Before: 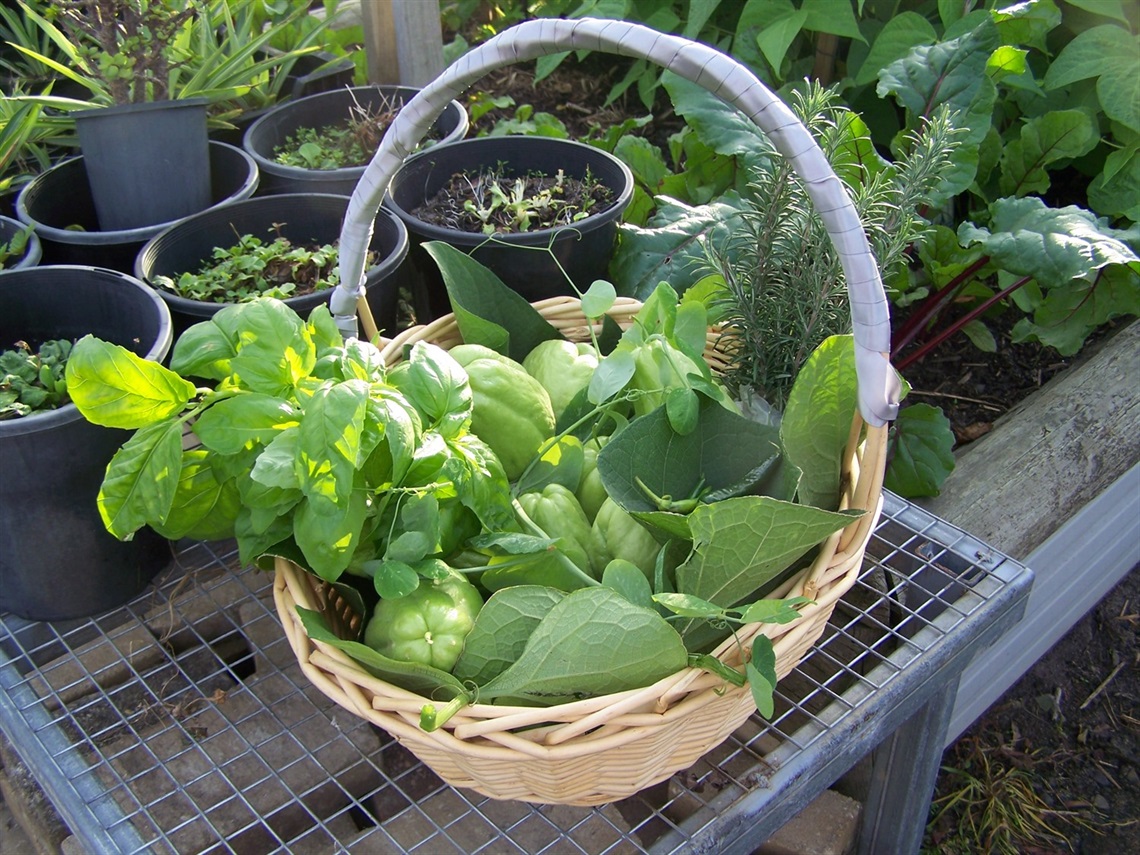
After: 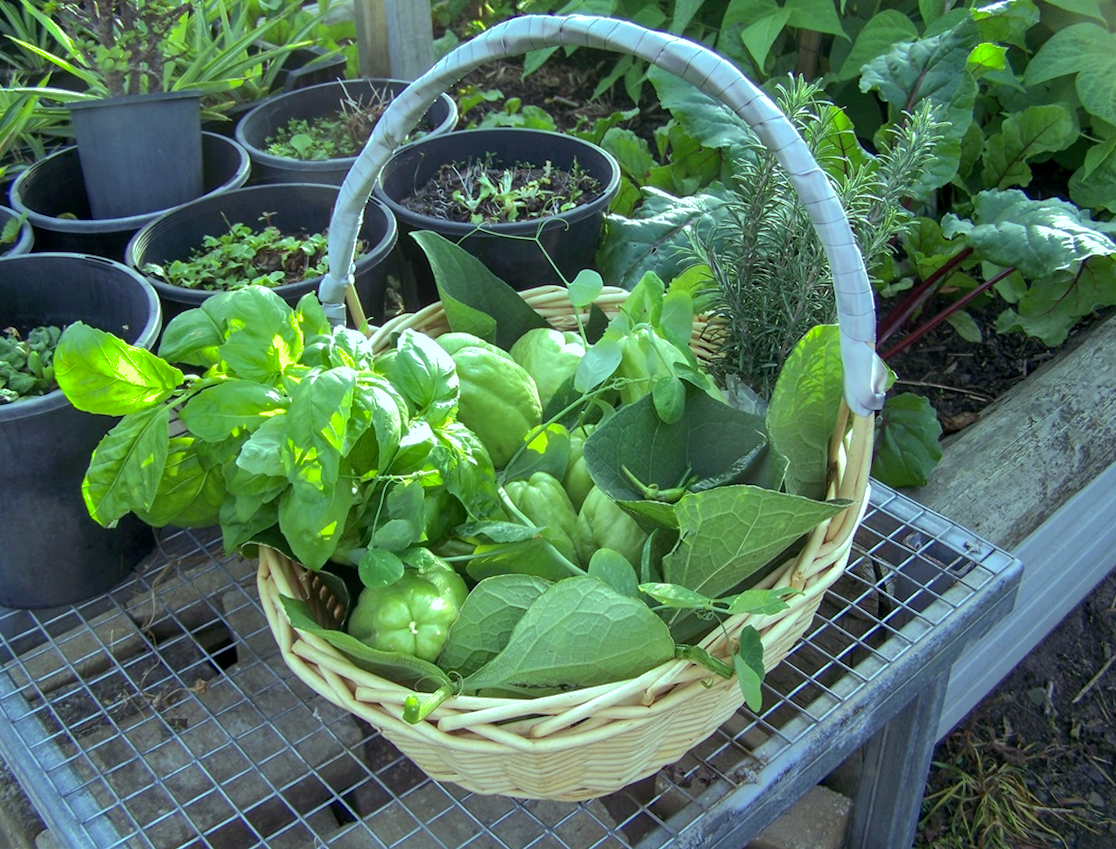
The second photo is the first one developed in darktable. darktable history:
shadows and highlights: shadows 40, highlights -60
local contrast: on, module defaults
color balance: mode lift, gamma, gain (sRGB), lift [0.997, 0.979, 1.021, 1.011], gamma [1, 1.084, 0.916, 0.998], gain [1, 0.87, 1.13, 1.101], contrast 4.55%, contrast fulcrum 38.24%, output saturation 104.09%
exposure: exposure -0.041 EV, compensate highlight preservation false
rotate and perspective: rotation 0.226°, lens shift (vertical) -0.042, crop left 0.023, crop right 0.982, crop top 0.006, crop bottom 0.994
